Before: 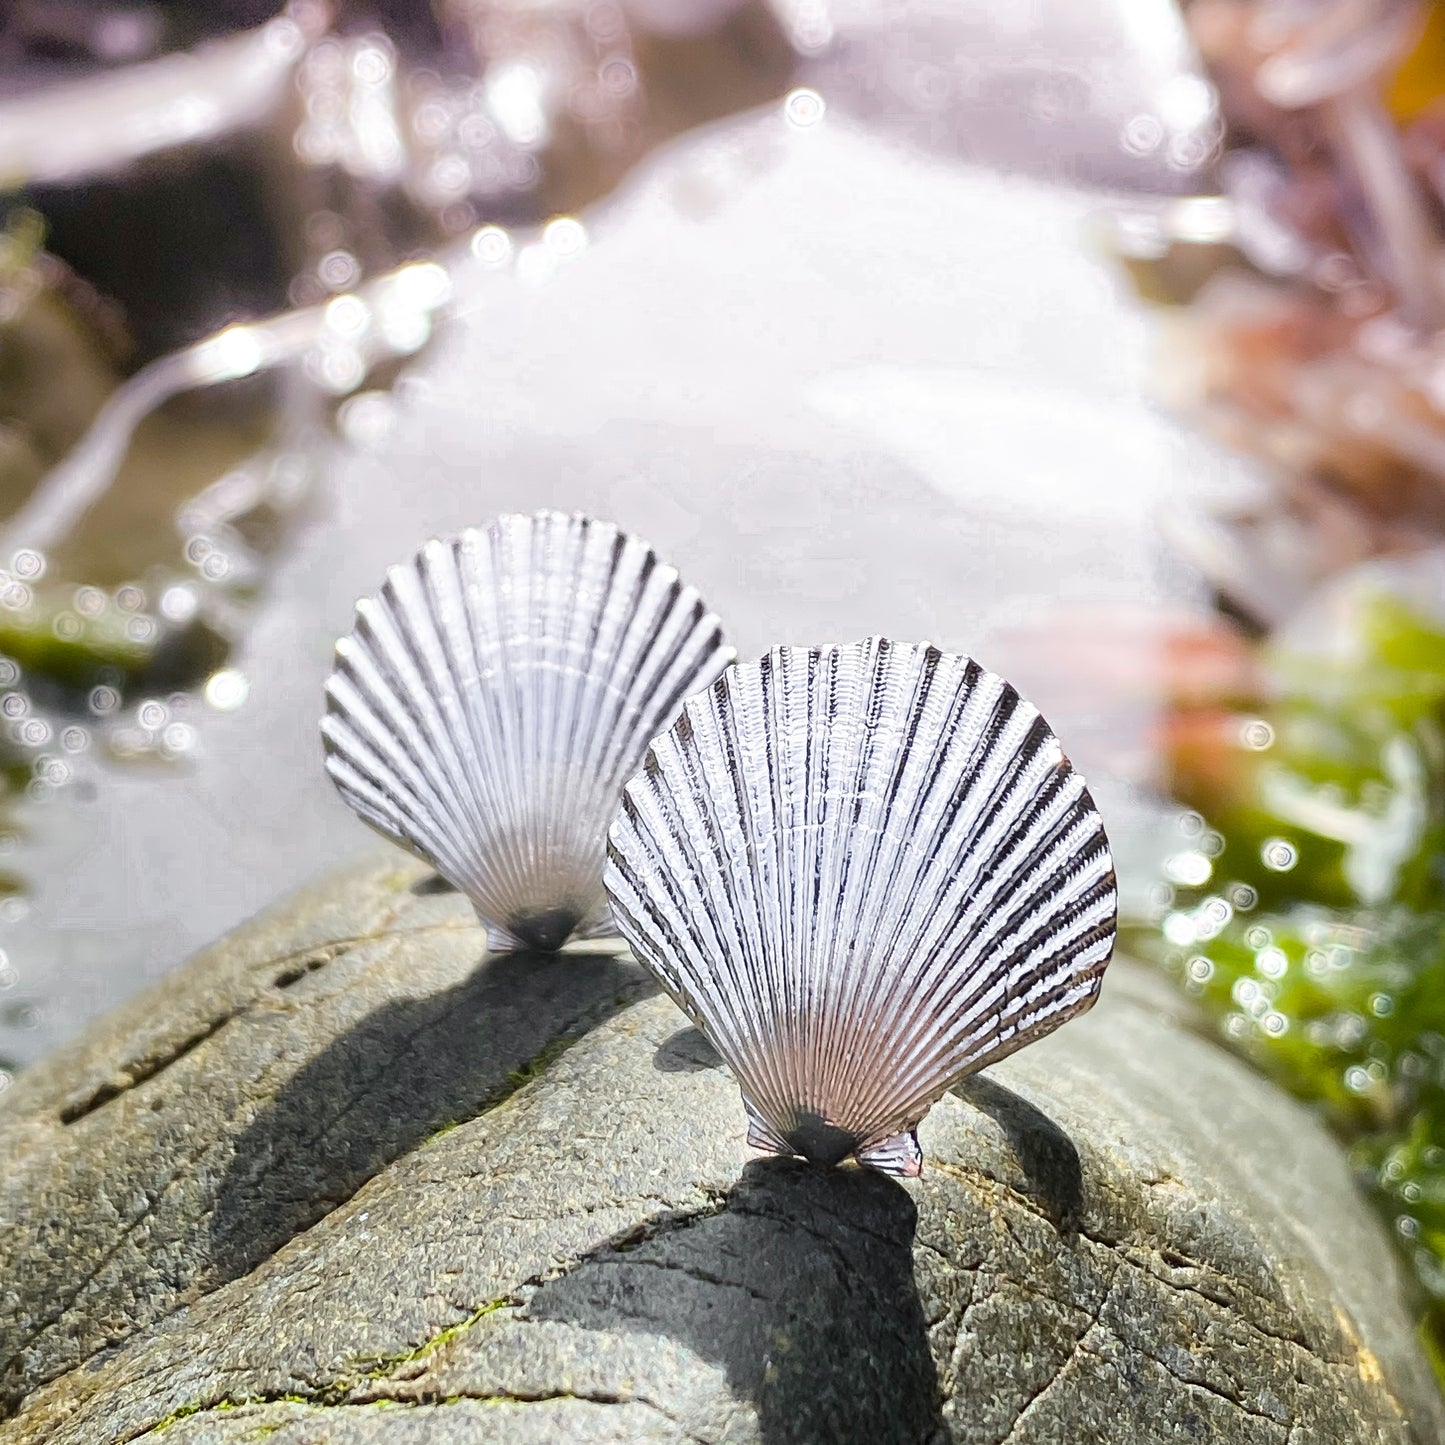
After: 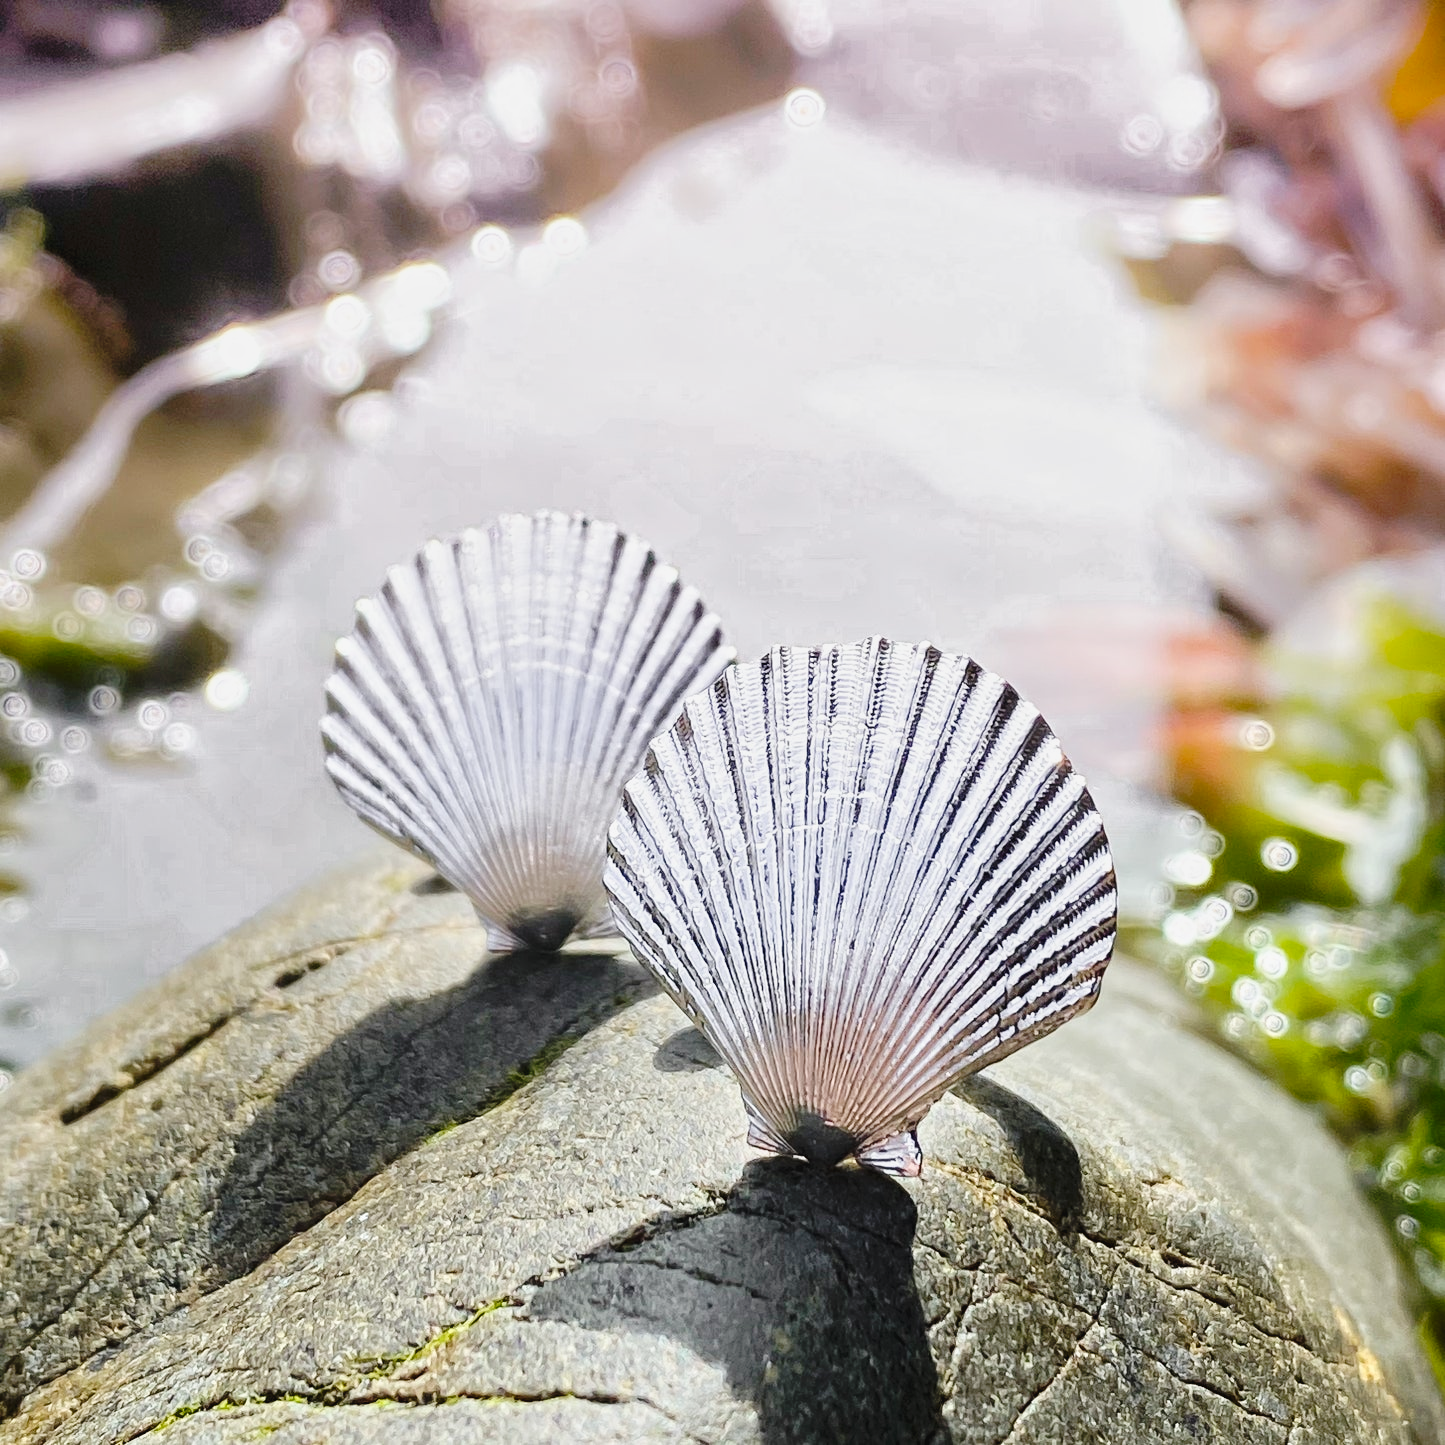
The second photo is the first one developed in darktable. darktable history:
tone curve: curves: ch0 [(0, 0) (0.003, 0.031) (0.011, 0.031) (0.025, 0.03) (0.044, 0.035) (0.069, 0.054) (0.1, 0.081) (0.136, 0.11) (0.177, 0.147) (0.224, 0.209) (0.277, 0.283) (0.335, 0.369) (0.399, 0.44) (0.468, 0.517) (0.543, 0.601) (0.623, 0.684) (0.709, 0.766) (0.801, 0.846) (0.898, 0.927) (1, 1)], preserve colors none
tone equalizer: -8 EV -0.002 EV, -7 EV 0.005 EV, -6 EV -0.009 EV, -5 EV 0.011 EV, -4 EV -0.012 EV, -3 EV 0.007 EV, -2 EV -0.062 EV, -1 EV -0.293 EV, +0 EV -0.582 EV, smoothing diameter 2%, edges refinement/feathering 20, mask exposure compensation -1.57 EV, filter diffusion 5
